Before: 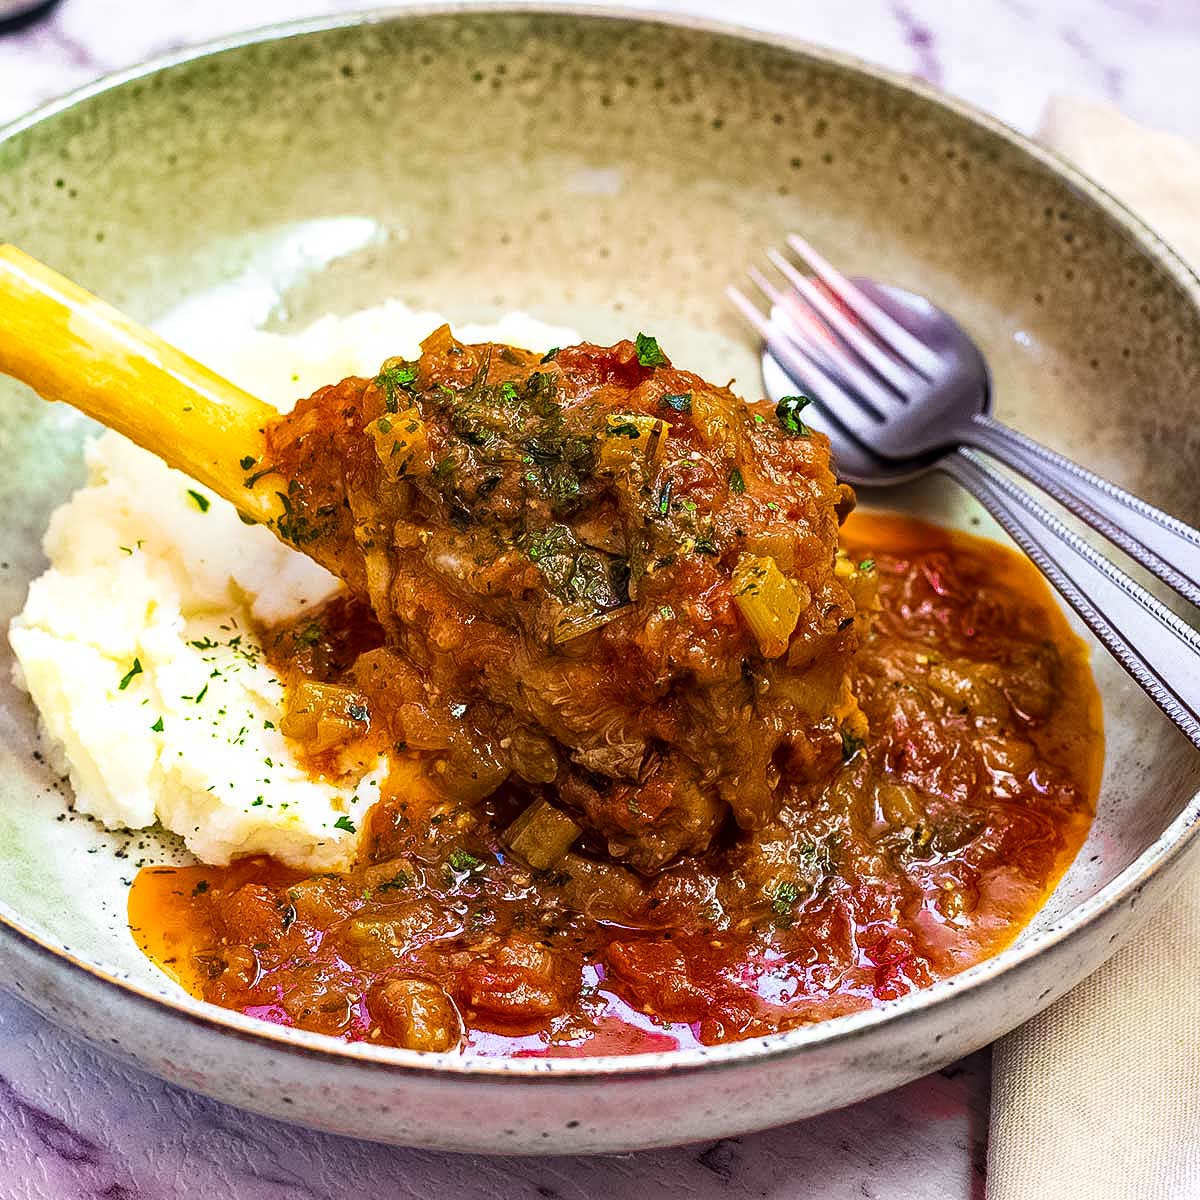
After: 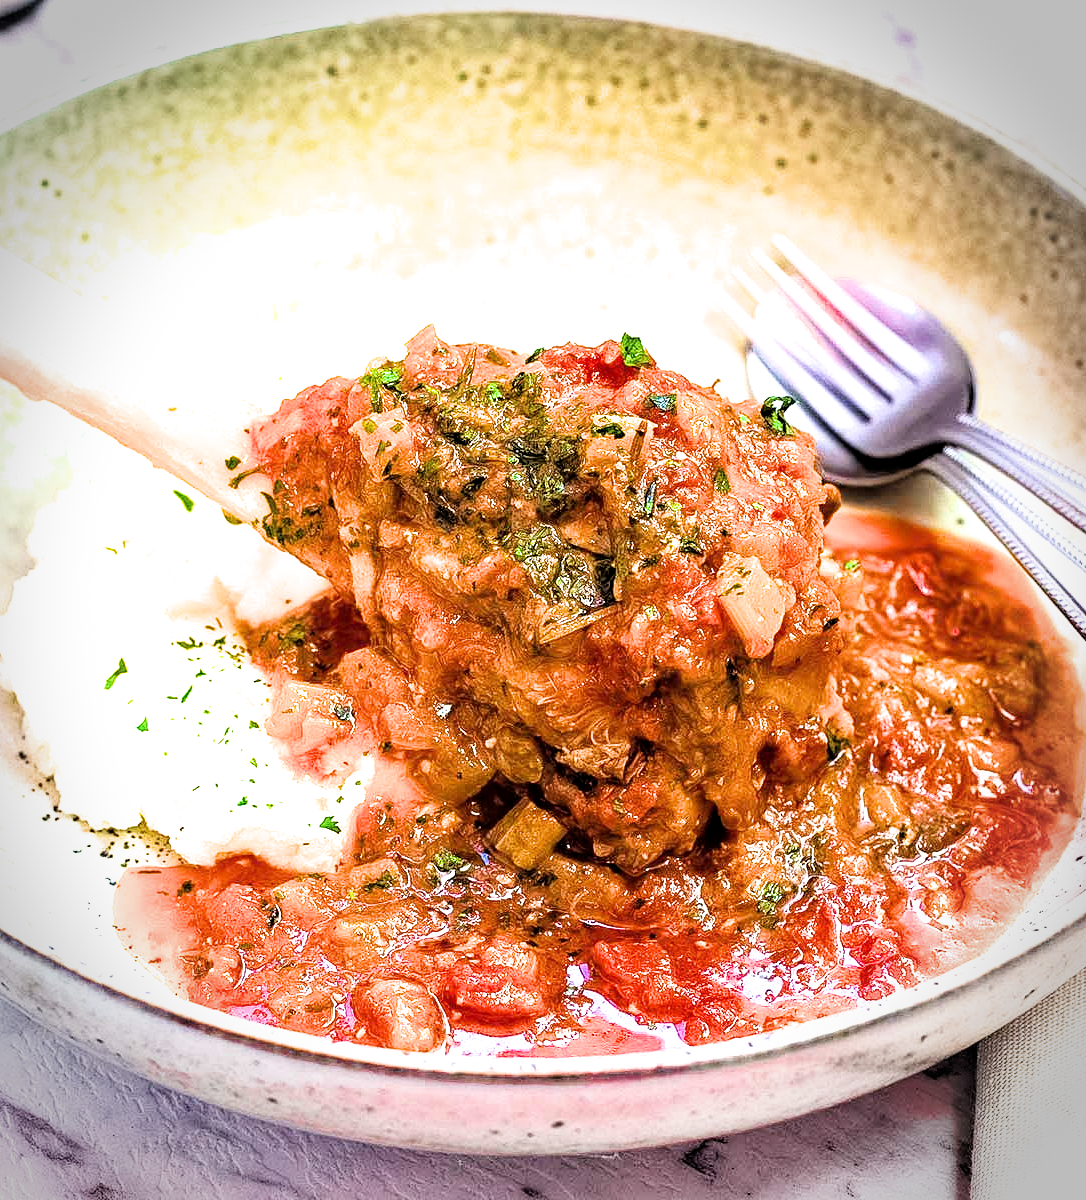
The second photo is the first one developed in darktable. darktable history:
crop and rotate: left 1.309%, right 8.14%
exposure: black level correction 0, exposure 1.691 EV, compensate highlight preservation false
vignetting: automatic ratio true, dithering 8-bit output, unbound false
filmic rgb: black relative exposure -3.87 EV, white relative exposure 3.49 EV, threshold 5.96 EV, hardness 2.67, contrast 1.104, enable highlight reconstruction true
